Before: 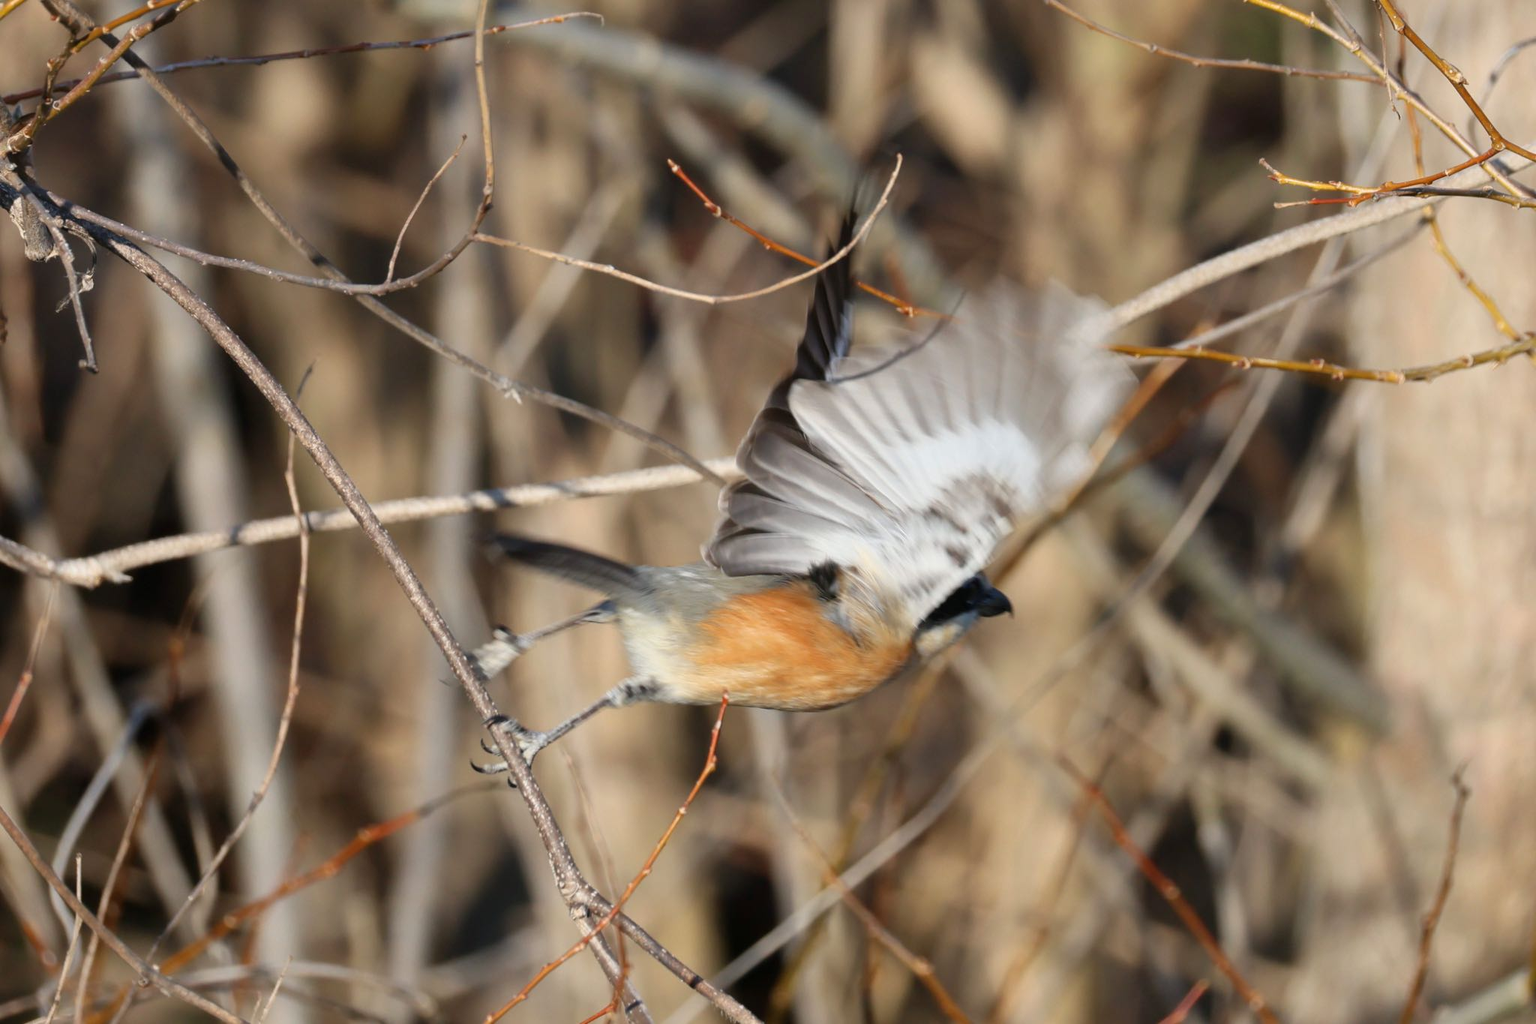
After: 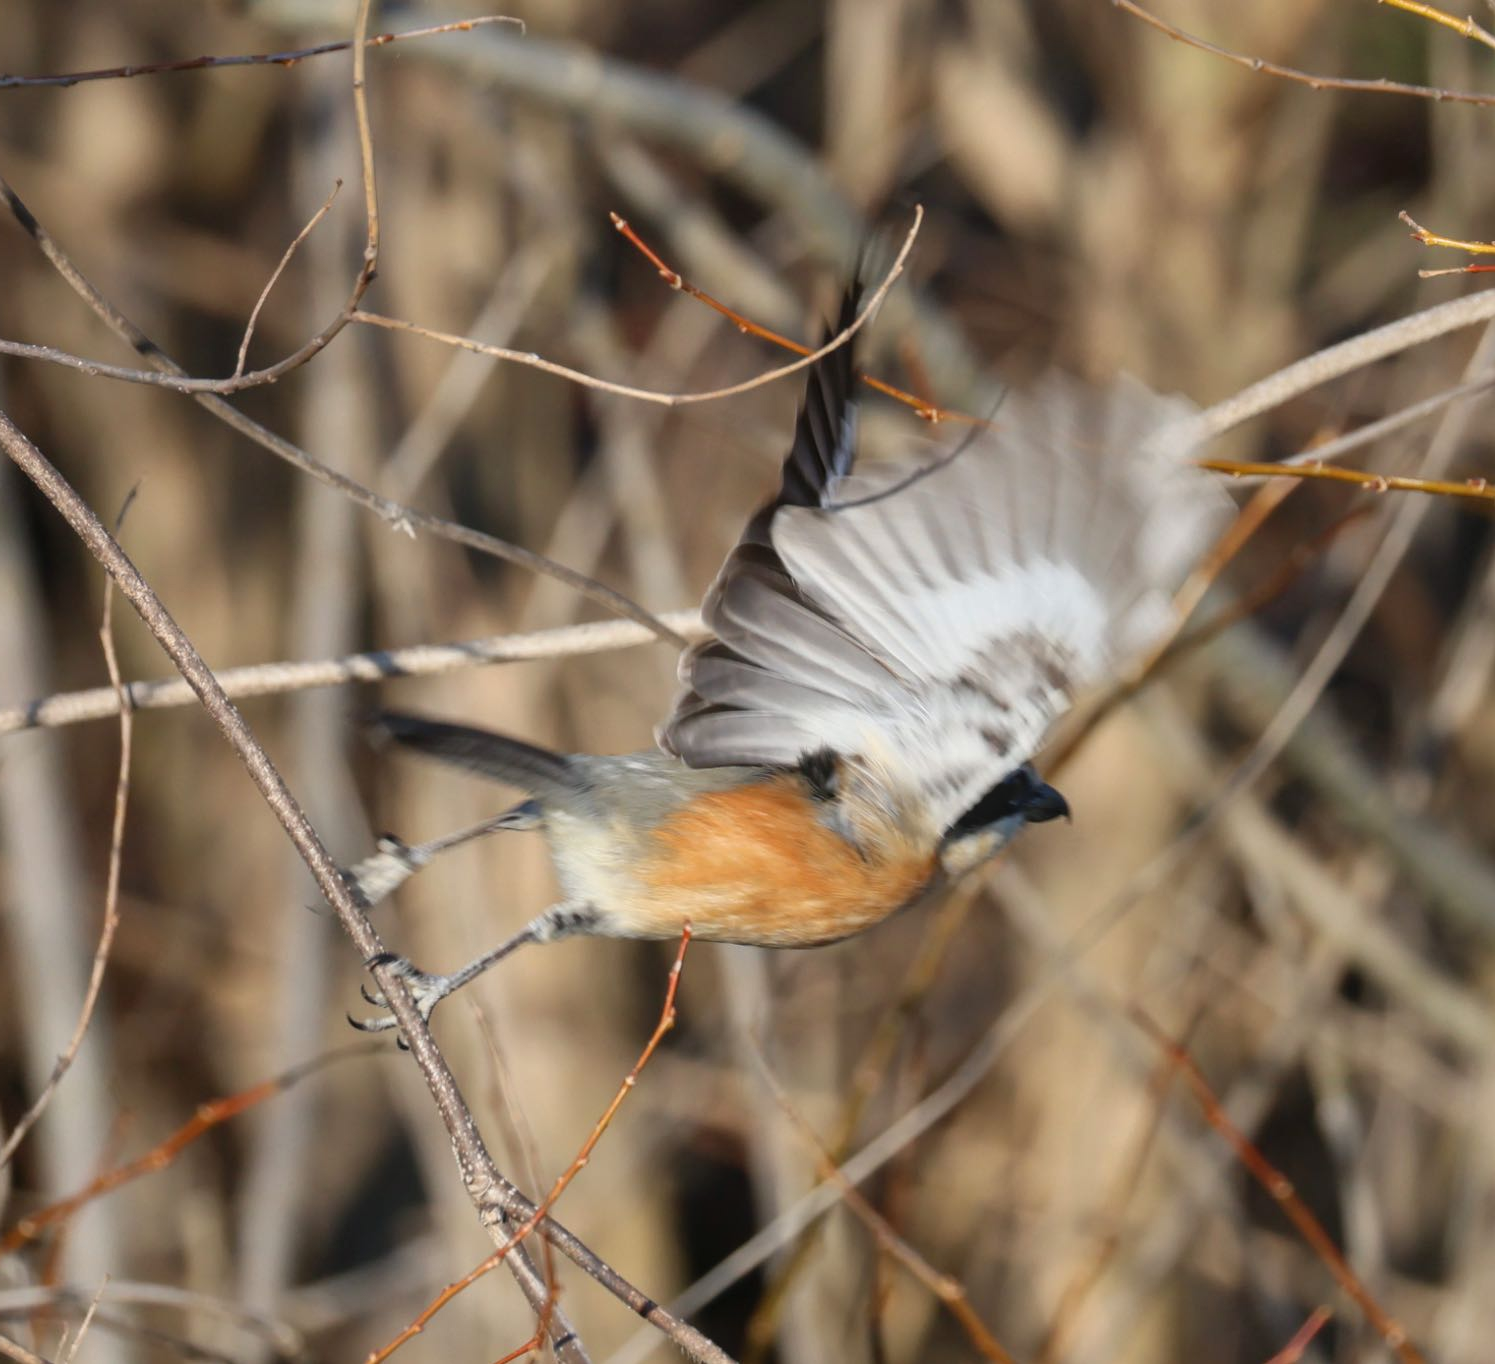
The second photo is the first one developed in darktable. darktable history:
crop: left 13.707%, top 0%, right 13.252%
local contrast: detail 109%
